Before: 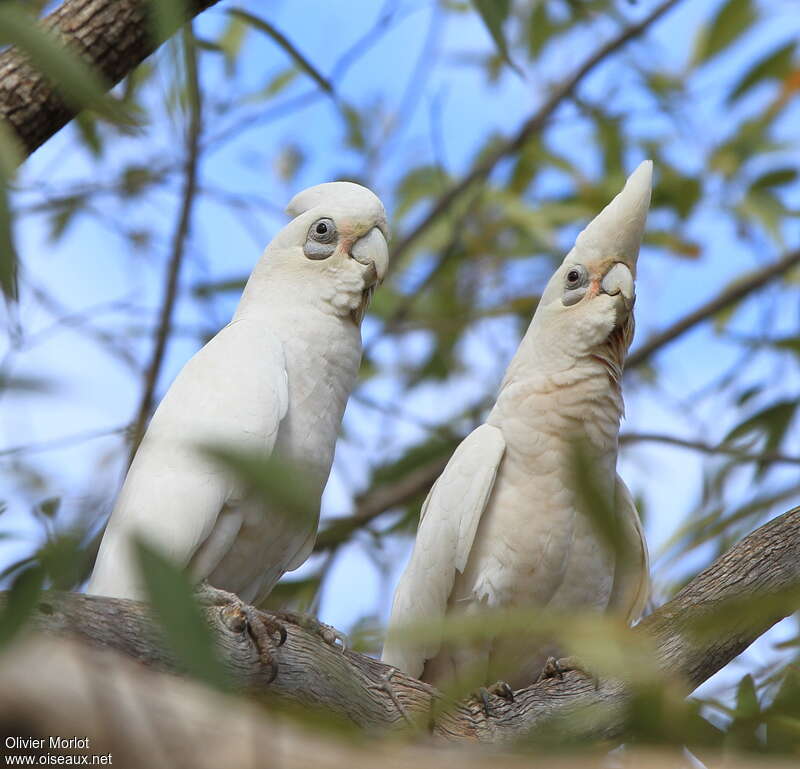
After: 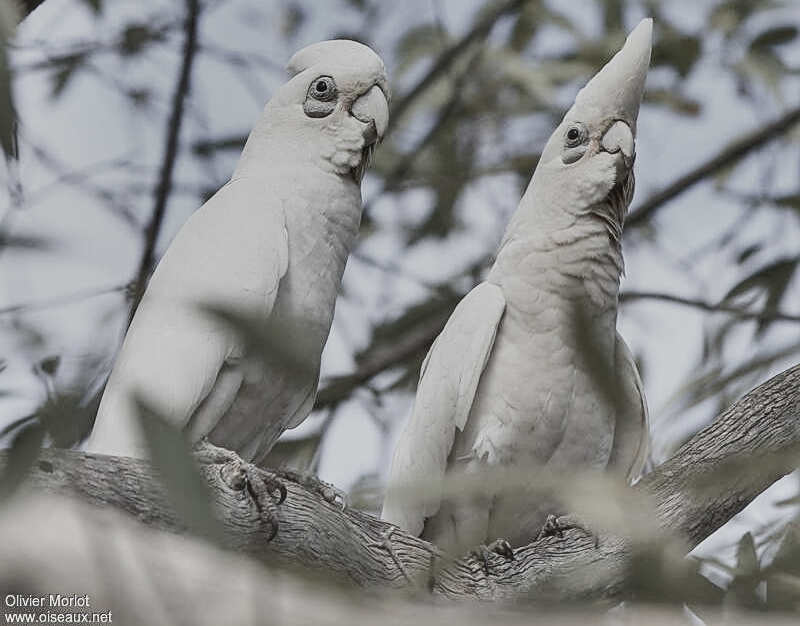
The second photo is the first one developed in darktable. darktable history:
exposure: black level correction 0.007, exposure 0.156 EV, compensate highlight preservation false
crop and rotate: top 18.488%
sharpen: on, module defaults
contrast brightness saturation: contrast -0.327, brightness 0.747, saturation -0.777
tone curve: curves: ch0 [(0, 0.029) (0.168, 0.142) (0.359, 0.44) (0.469, 0.544) (0.634, 0.722) (0.858, 0.903) (1, 0.968)]; ch1 [(0, 0) (0.437, 0.453) (0.472, 0.47) (0.502, 0.502) (0.54, 0.534) (0.57, 0.592) (0.618, 0.66) (0.699, 0.749) (0.859, 0.919) (1, 1)]; ch2 [(0, 0) (0.33, 0.301) (0.421, 0.443) (0.476, 0.498) (0.505, 0.503) (0.547, 0.557) (0.586, 0.634) (0.608, 0.676) (1, 1)], preserve colors none
local contrast: on, module defaults
shadows and highlights: shadows 20.86, highlights -81.98, soften with gaussian
